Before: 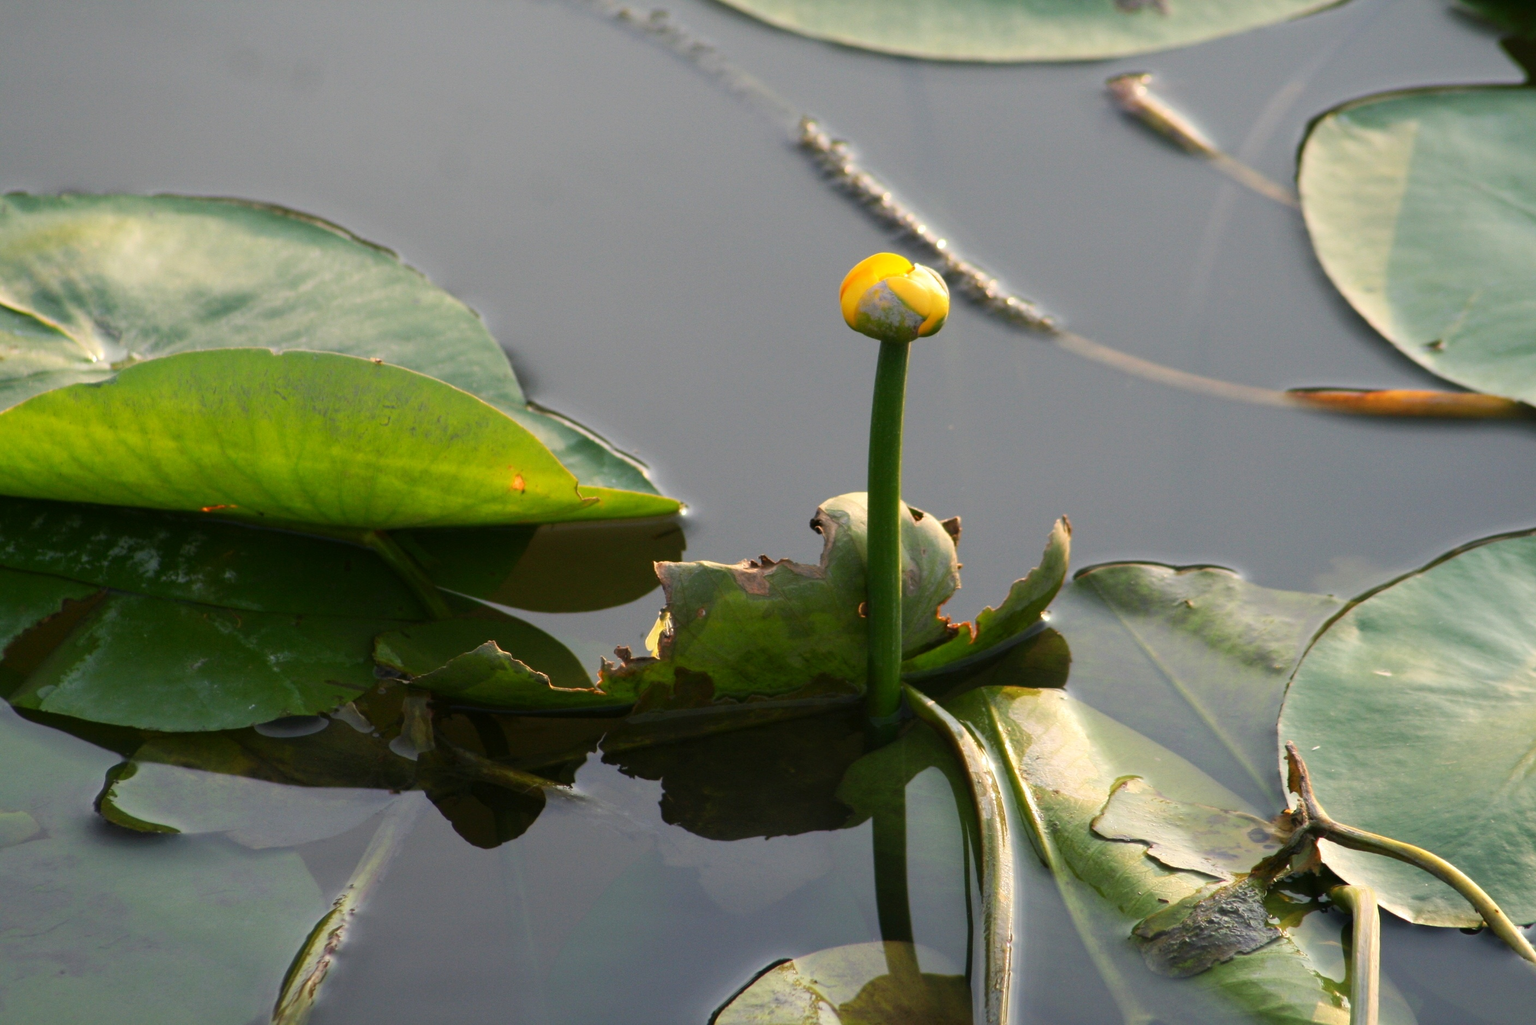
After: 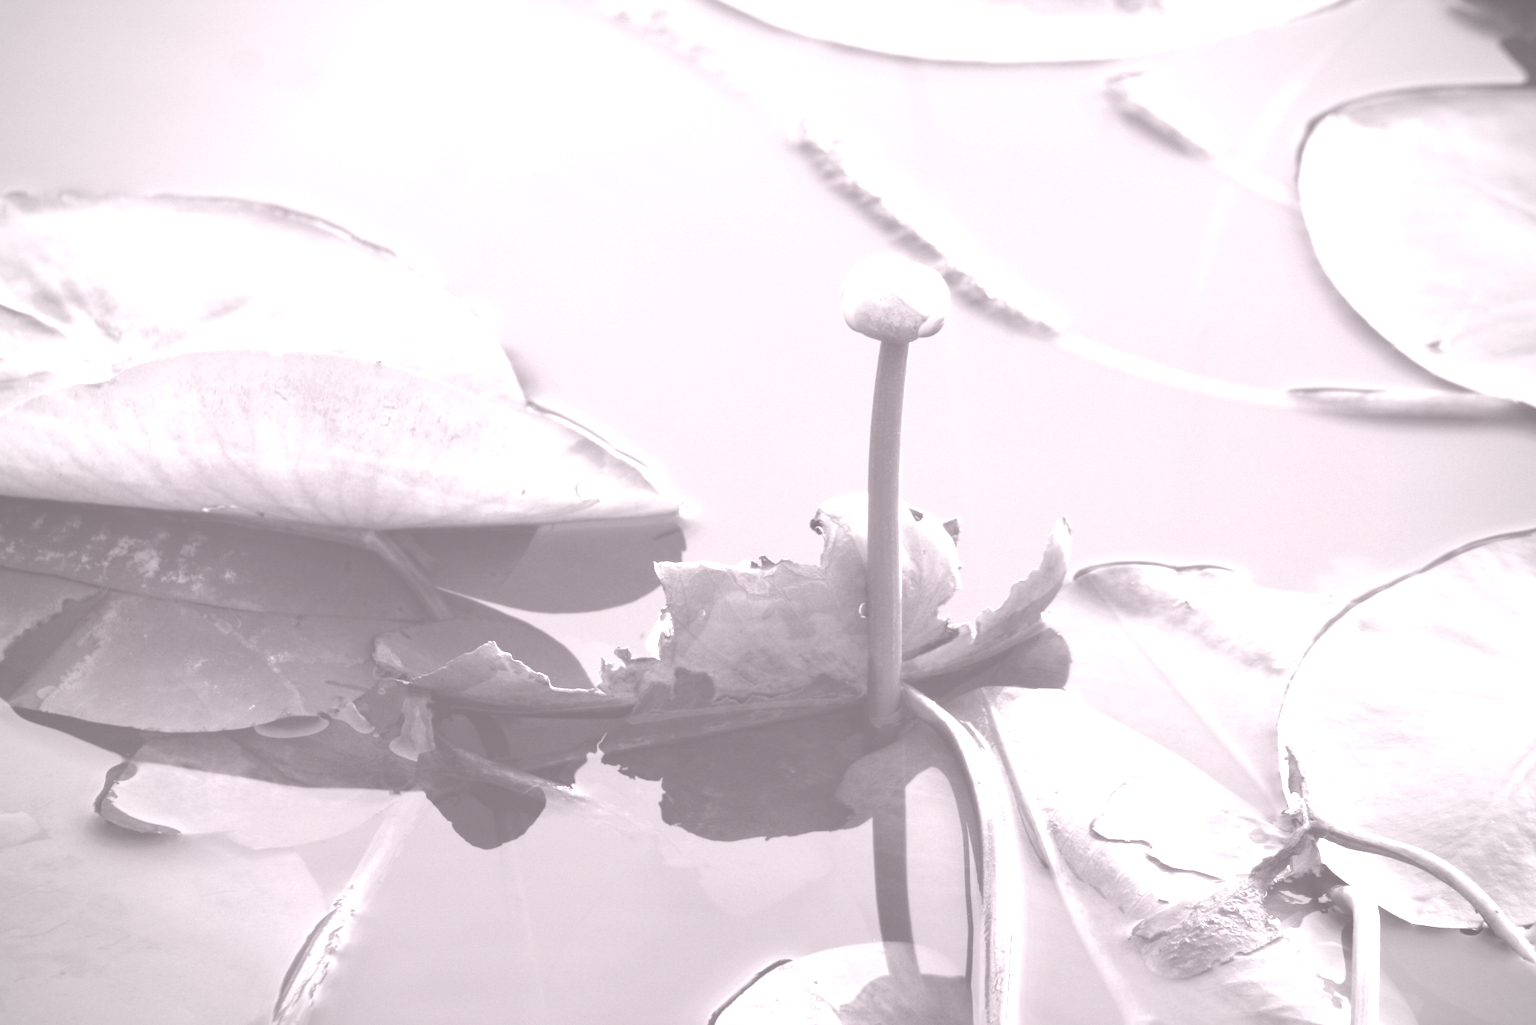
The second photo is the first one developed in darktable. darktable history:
colorize: hue 25.2°, saturation 83%, source mix 82%, lightness 79%, version 1
vignetting: fall-off radius 63.6%
